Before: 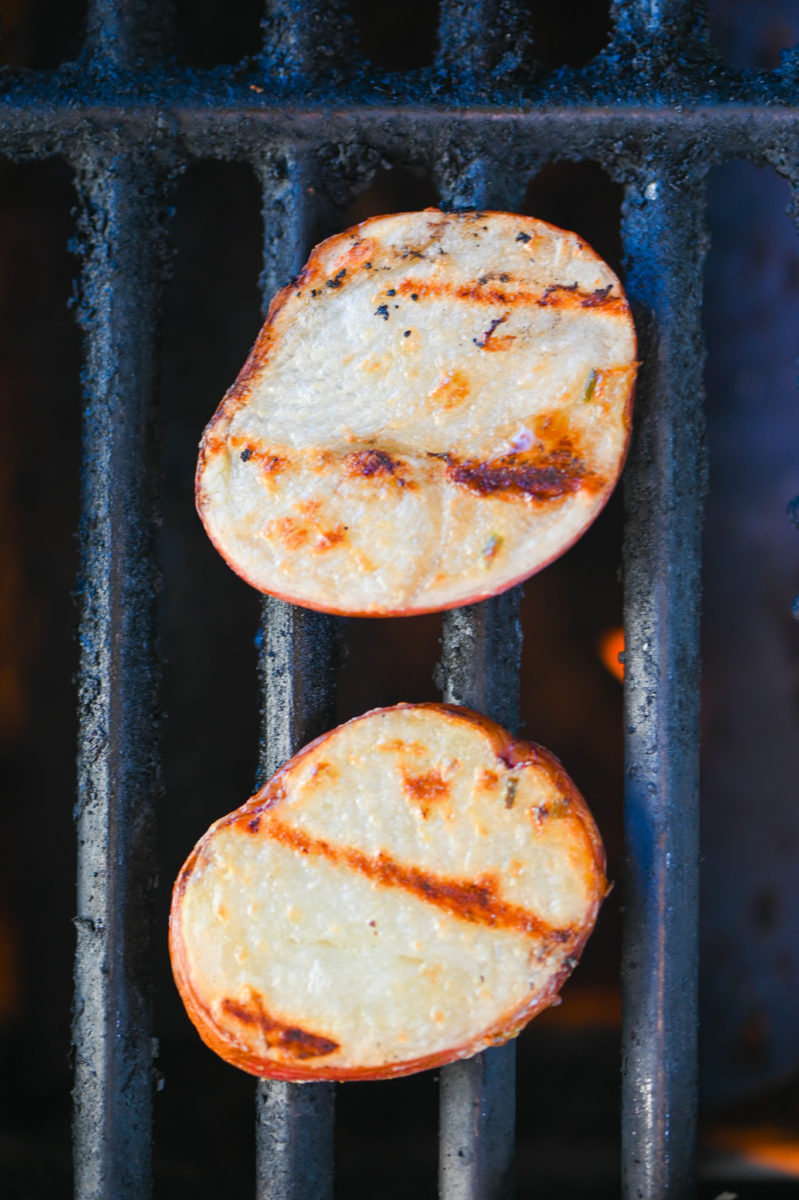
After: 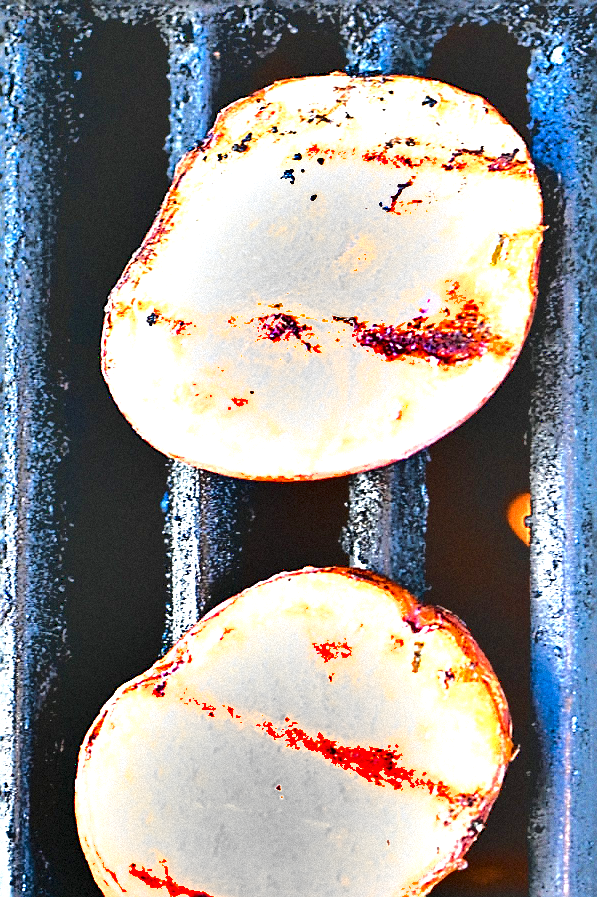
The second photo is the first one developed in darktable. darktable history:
tone equalizer: on, module defaults
crop and rotate: left 11.831%, top 11.346%, right 13.429%, bottom 13.899%
base curve: curves: ch0 [(0.065, 0.026) (0.236, 0.358) (0.53, 0.546) (0.777, 0.841) (0.924, 0.992)], preserve colors average RGB
exposure: black level correction 0, exposure 1.9 EV, compensate highlight preservation false
grain: mid-tones bias 0%
sharpen: amount 2
shadows and highlights: soften with gaussian
